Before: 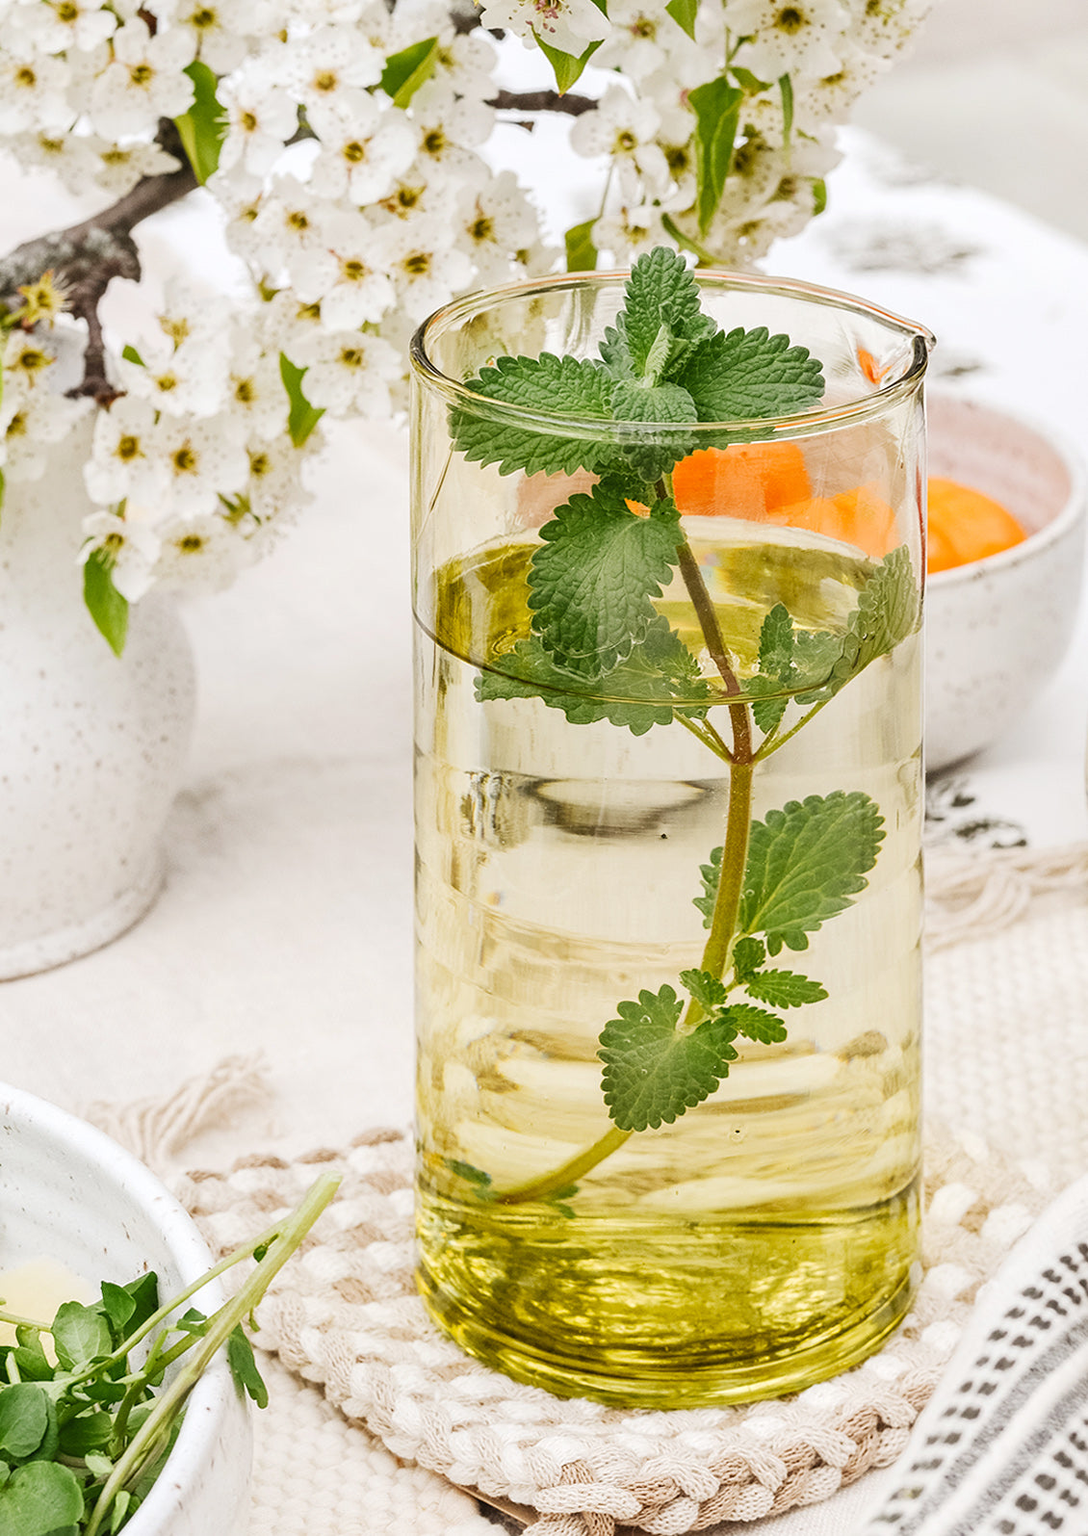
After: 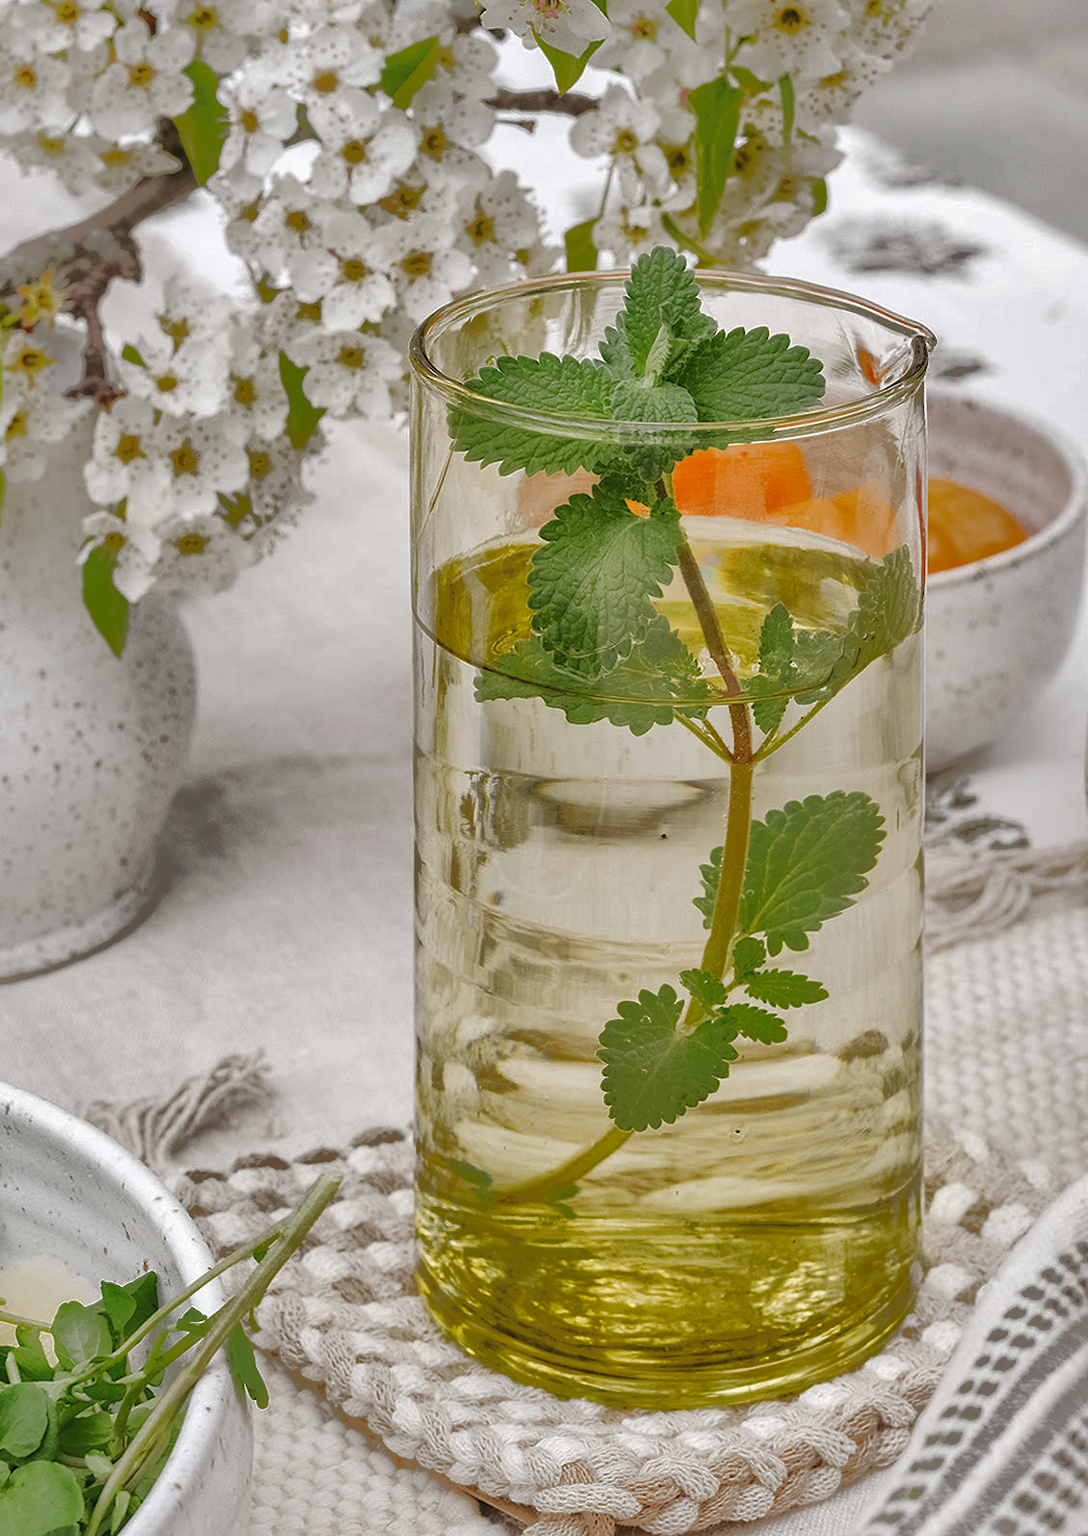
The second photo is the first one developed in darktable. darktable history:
contrast brightness saturation: saturation -0.051
shadows and highlights: shadows 38.93, highlights -75.24, highlights color adjustment 0.44%
